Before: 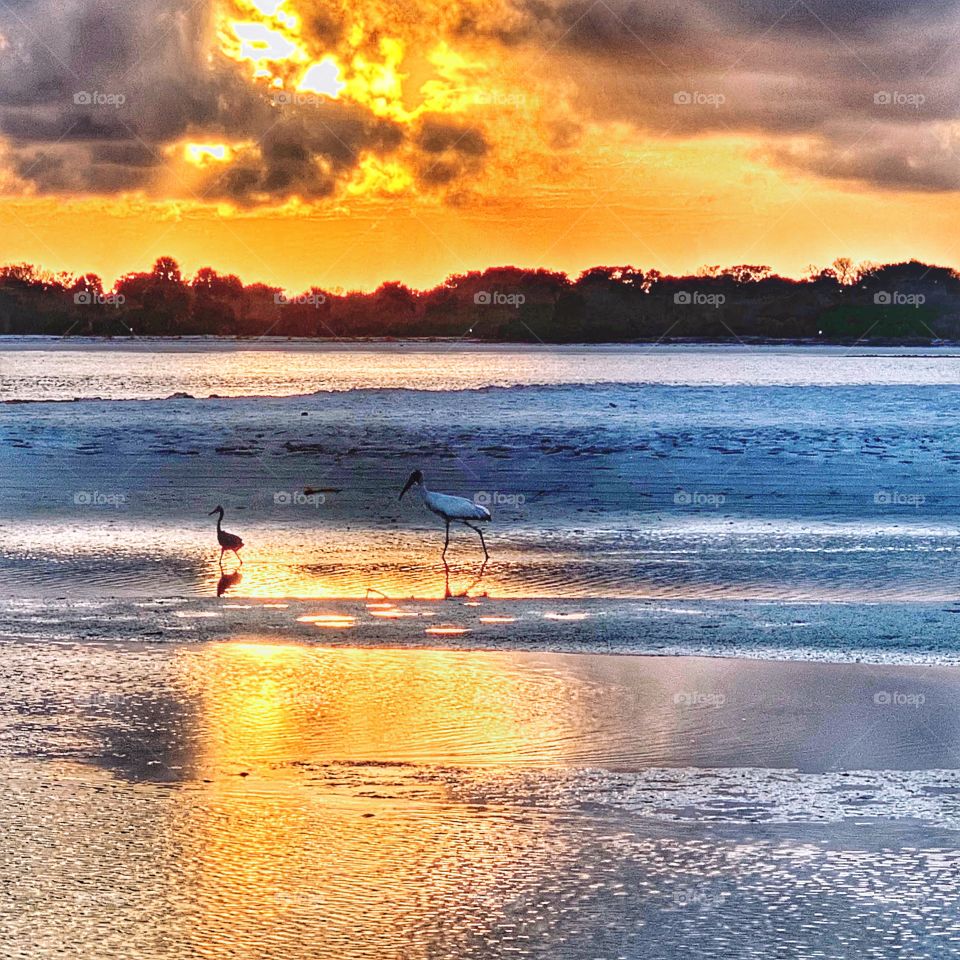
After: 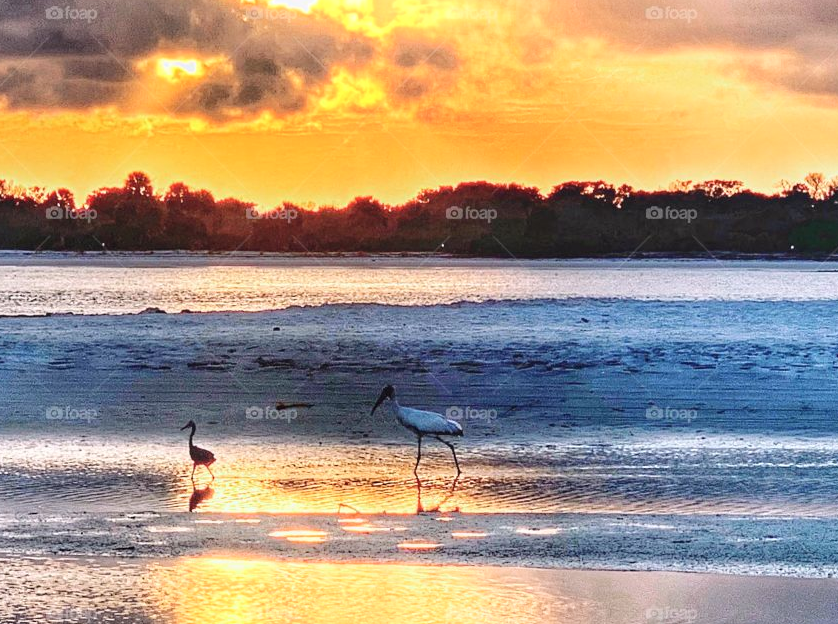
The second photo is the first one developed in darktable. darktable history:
shadows and highlights: shadows -89.5, highlights 89.85, soften with gaussian
crop: left 3.007%, top 8.927%, right 9.642%, bottom 26.05%
